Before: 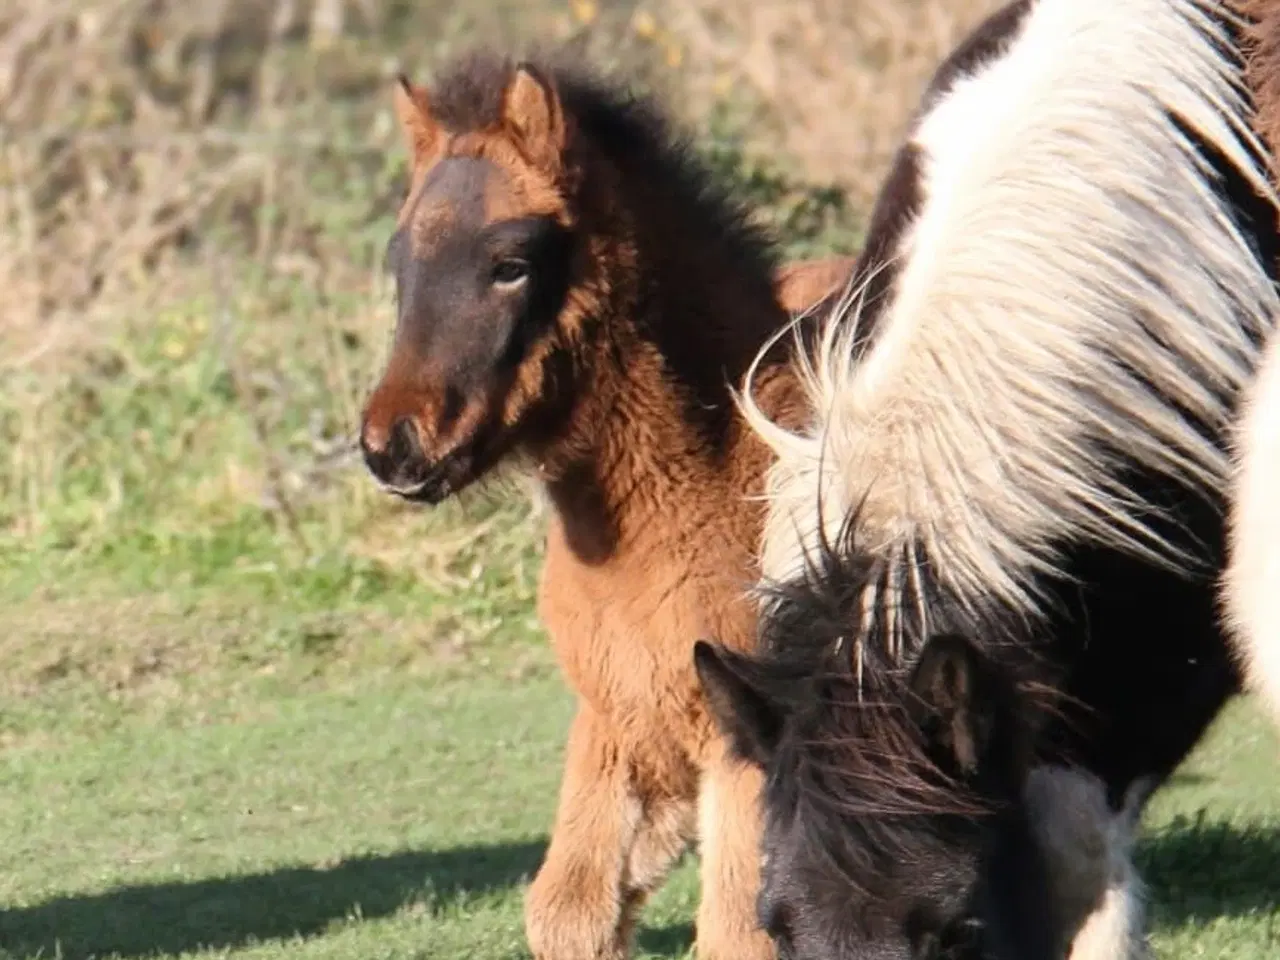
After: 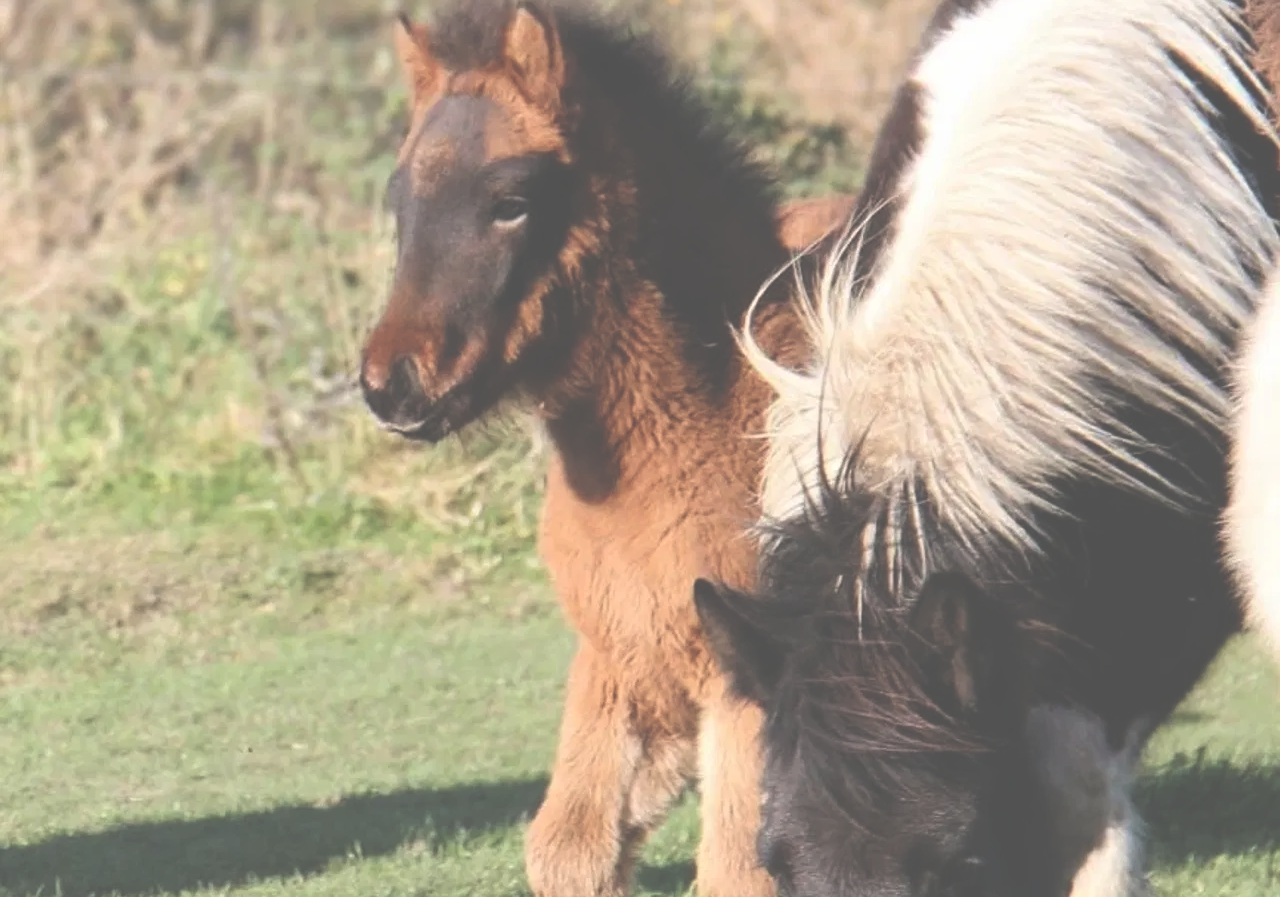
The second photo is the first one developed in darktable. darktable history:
exposure: black level correction -0.087, compensate highlight preservation false
crop and rotate: top 6.475%
tone equalizer: on, module defaults
